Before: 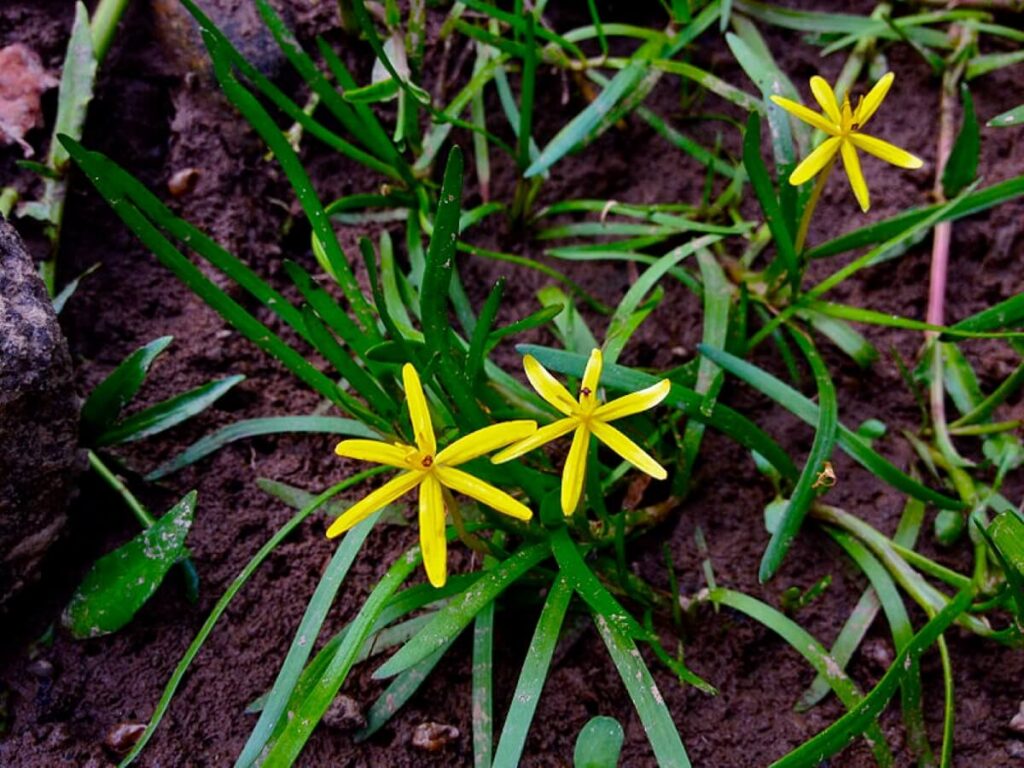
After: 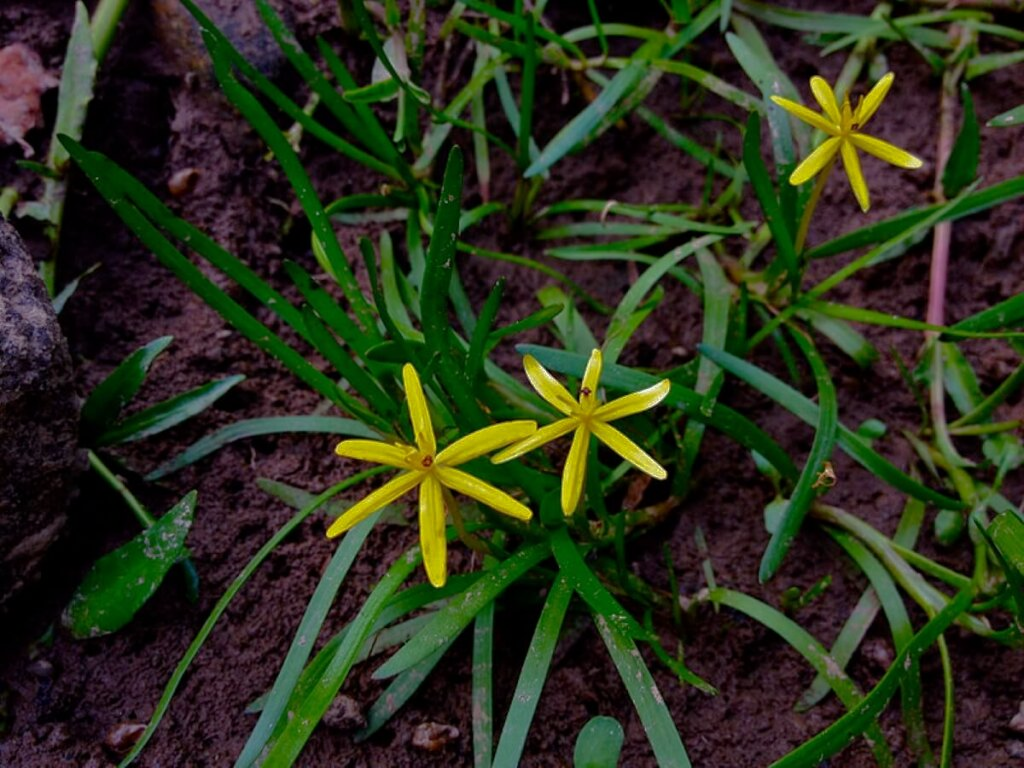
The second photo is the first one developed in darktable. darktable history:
base curve: curves: ch0 [(0, 0) (0.841, 0.609) (1, 1)], exposure shift 0.583
